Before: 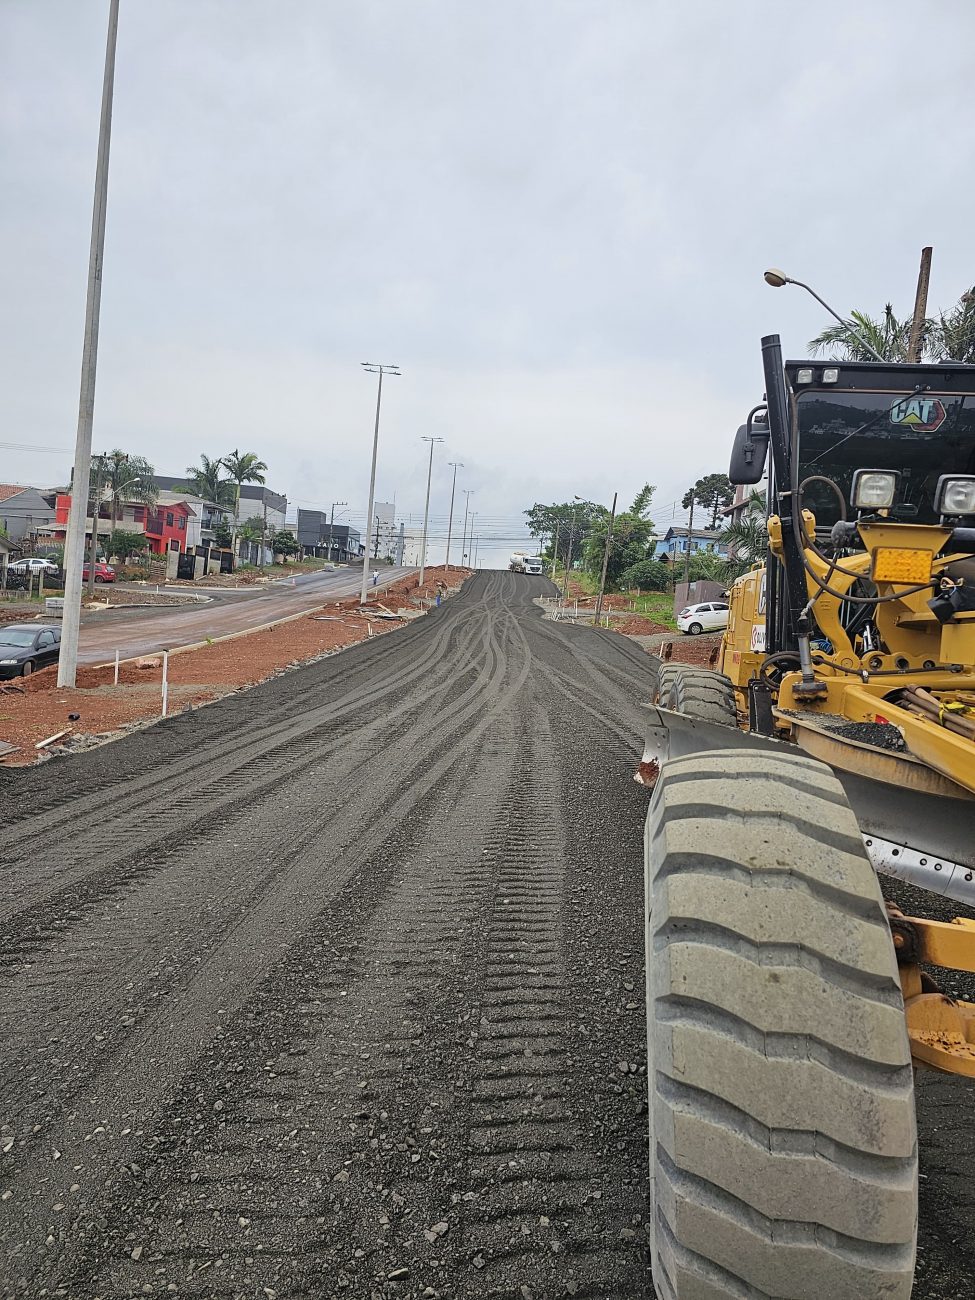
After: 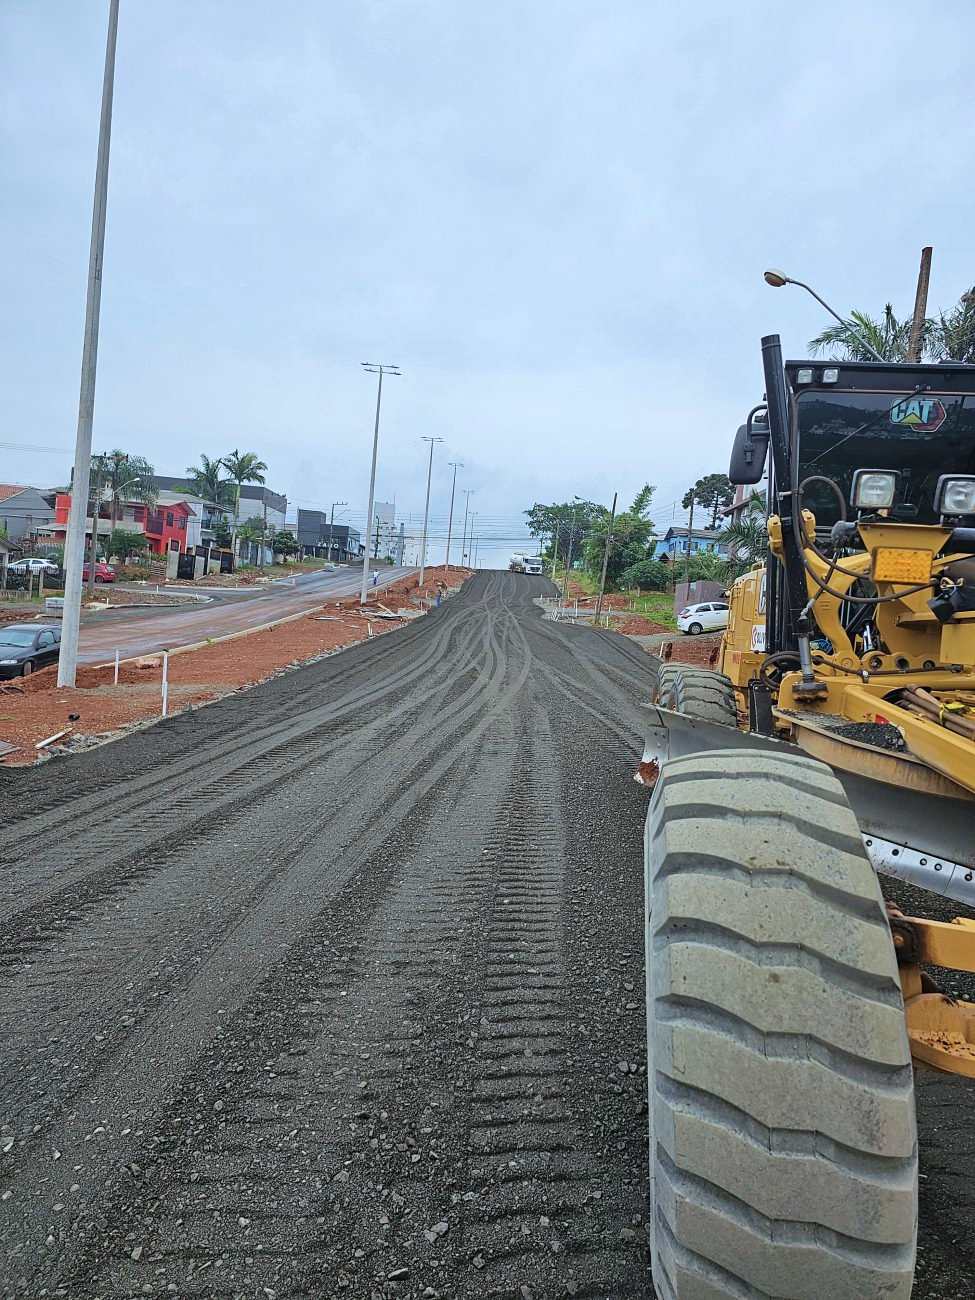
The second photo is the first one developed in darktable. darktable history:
velvia: on, module defaults
color correction: highlights a* -4, highlights b* -10.76
